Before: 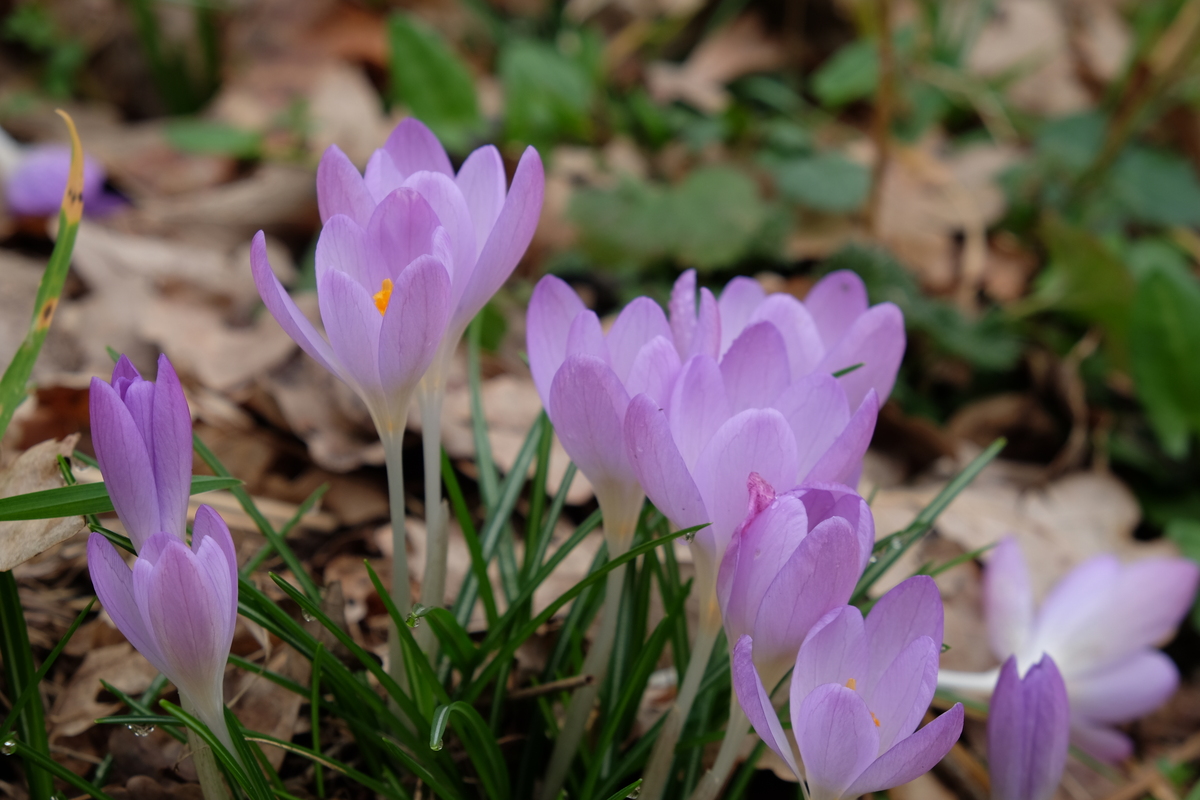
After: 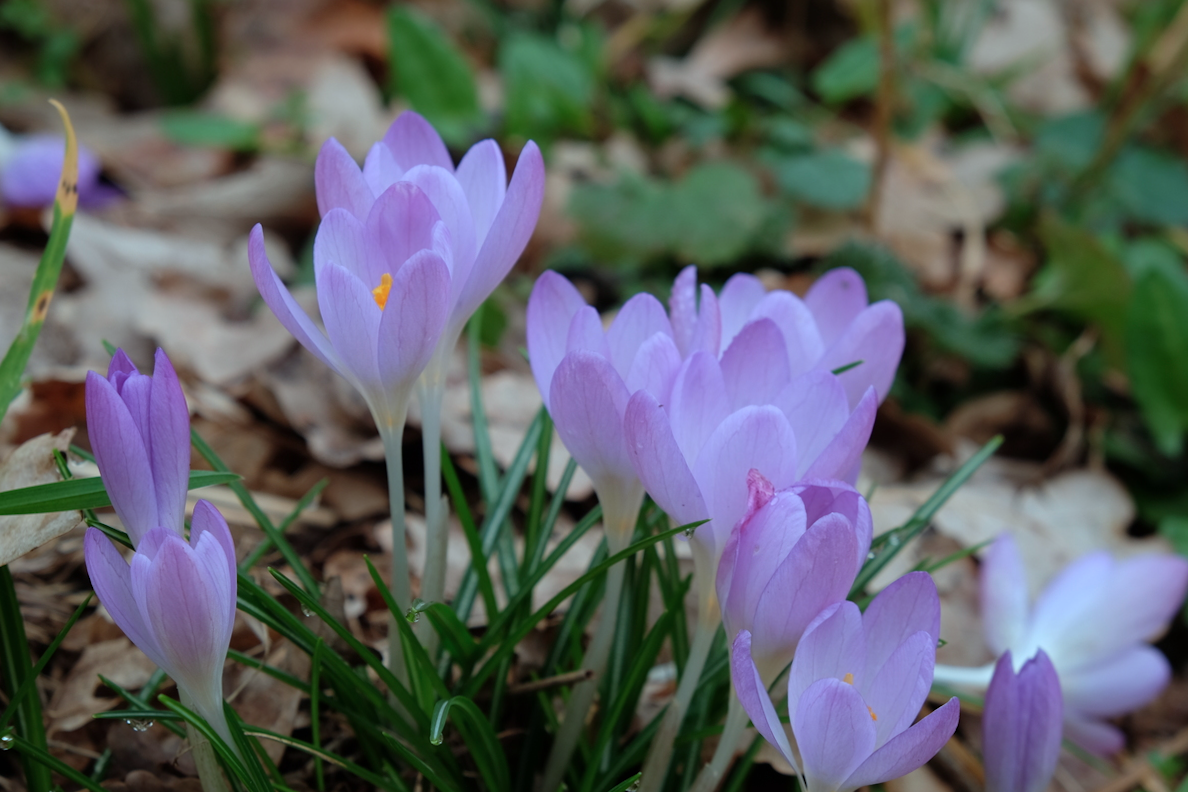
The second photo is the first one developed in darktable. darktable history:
color correction: highlights a* -11.71, highlights b* -15.58
rotate and perspective: rotation 0.174°, lens shift (vertical) 0.013, lens shift (horizontal) 0.019, shear 0.001, automatic cropping original format, crop left 0.007, crop right 0.991, crop top 0.016, crop bottom 0.997
